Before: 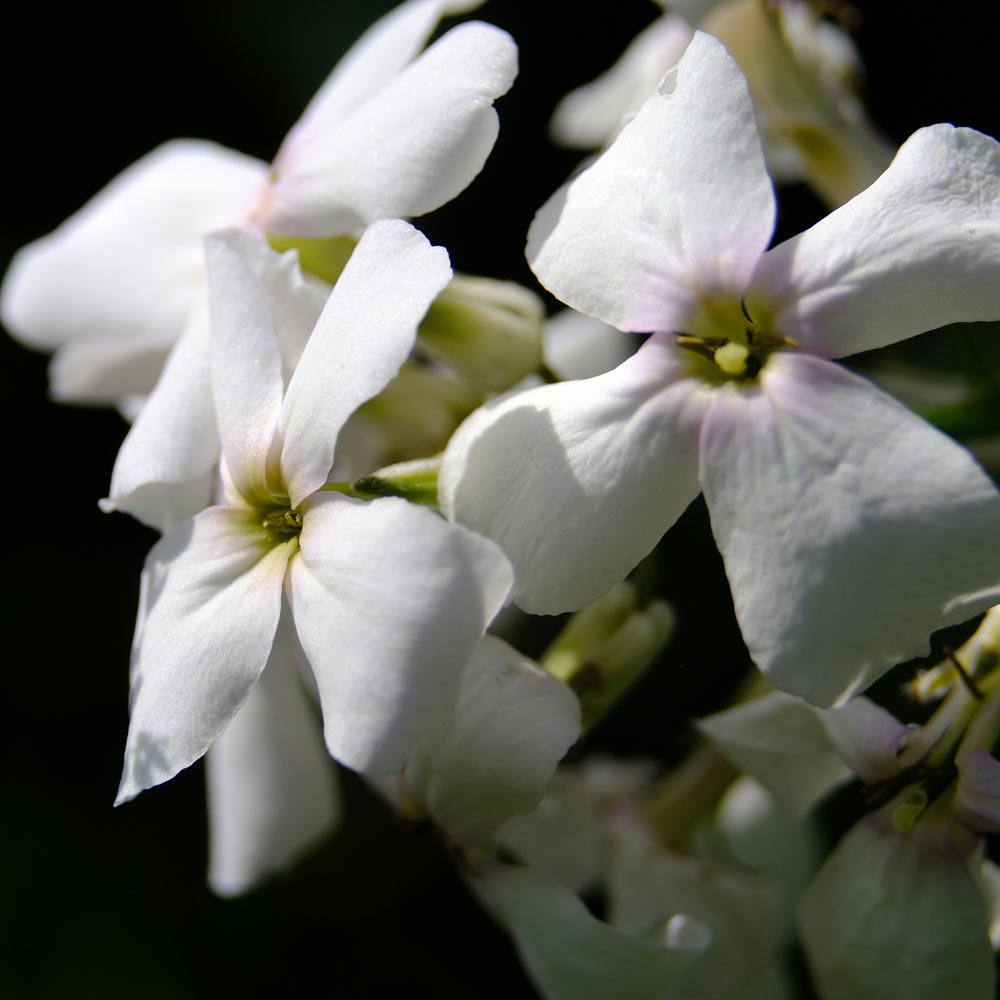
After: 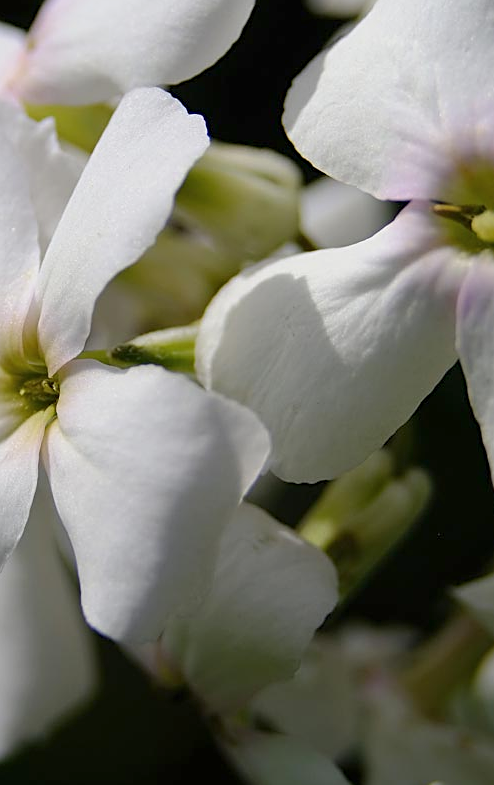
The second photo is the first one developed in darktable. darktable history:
sharpen: on, module defaults
color balance rgb: perceptual saturation grading › global saturation -0.31%, global vibrance -8%, contrast -13%
crop and rotate: angle 0.02°, left 24.353%, top 13.219%, right 26.156%, bottom 8.224%
